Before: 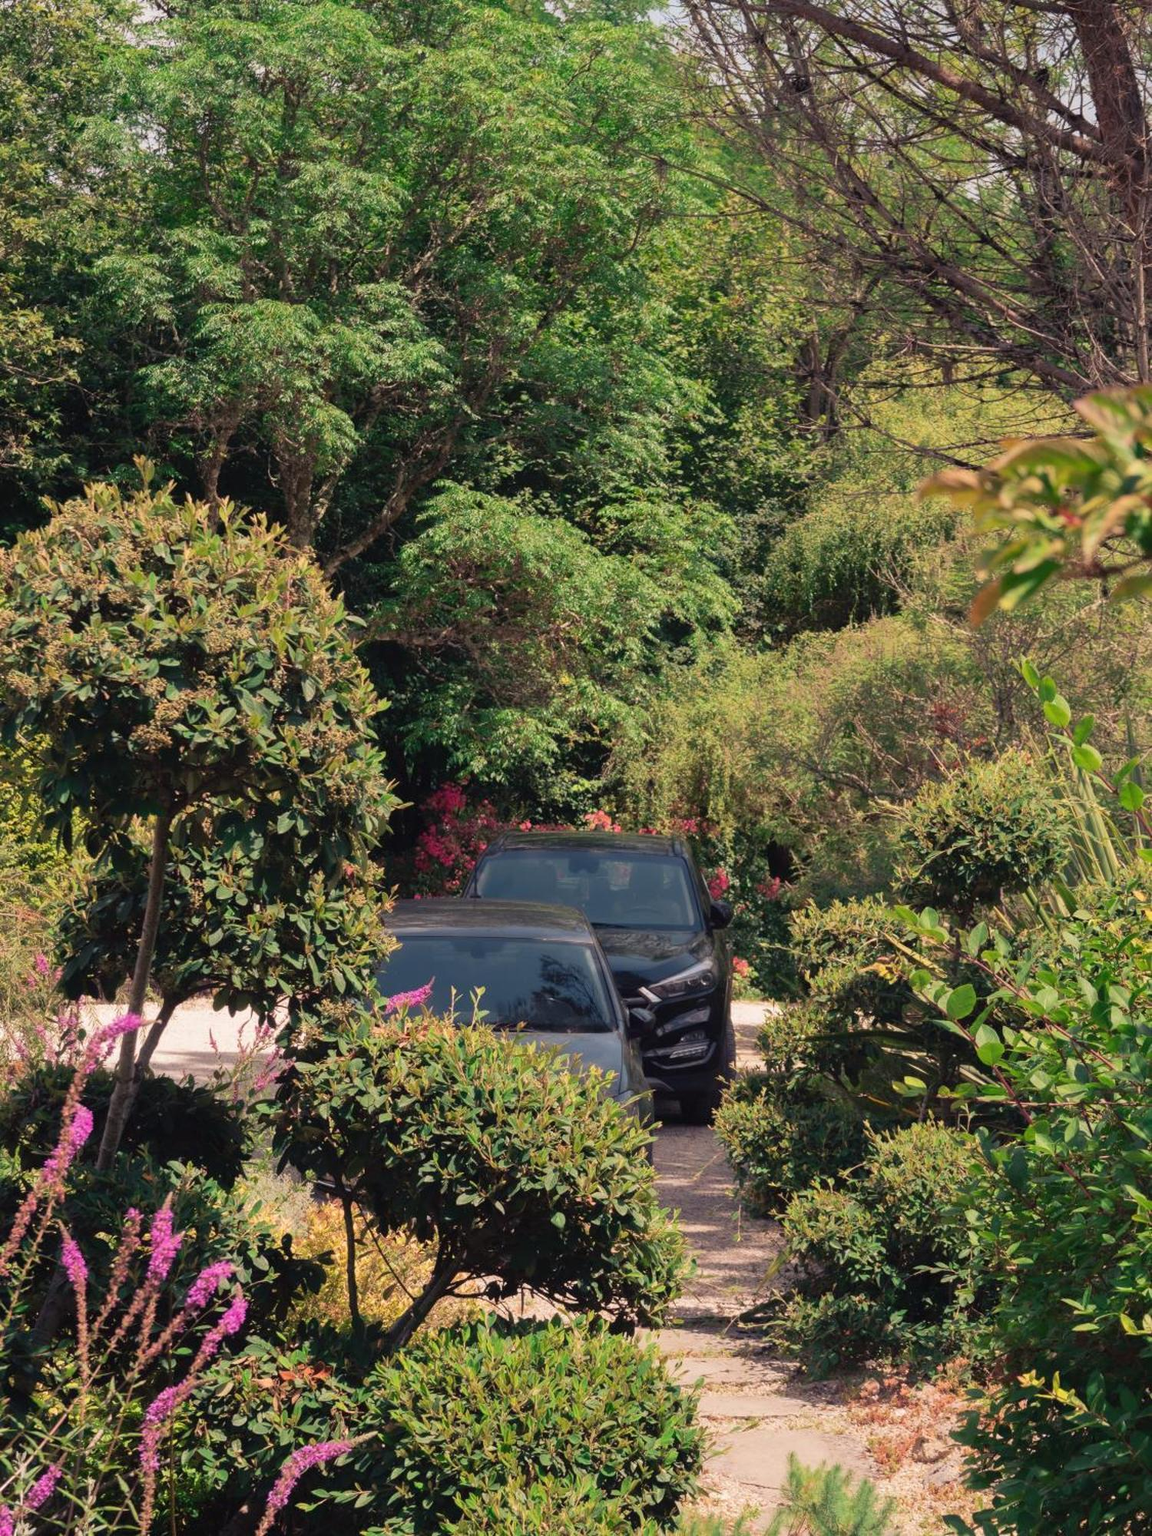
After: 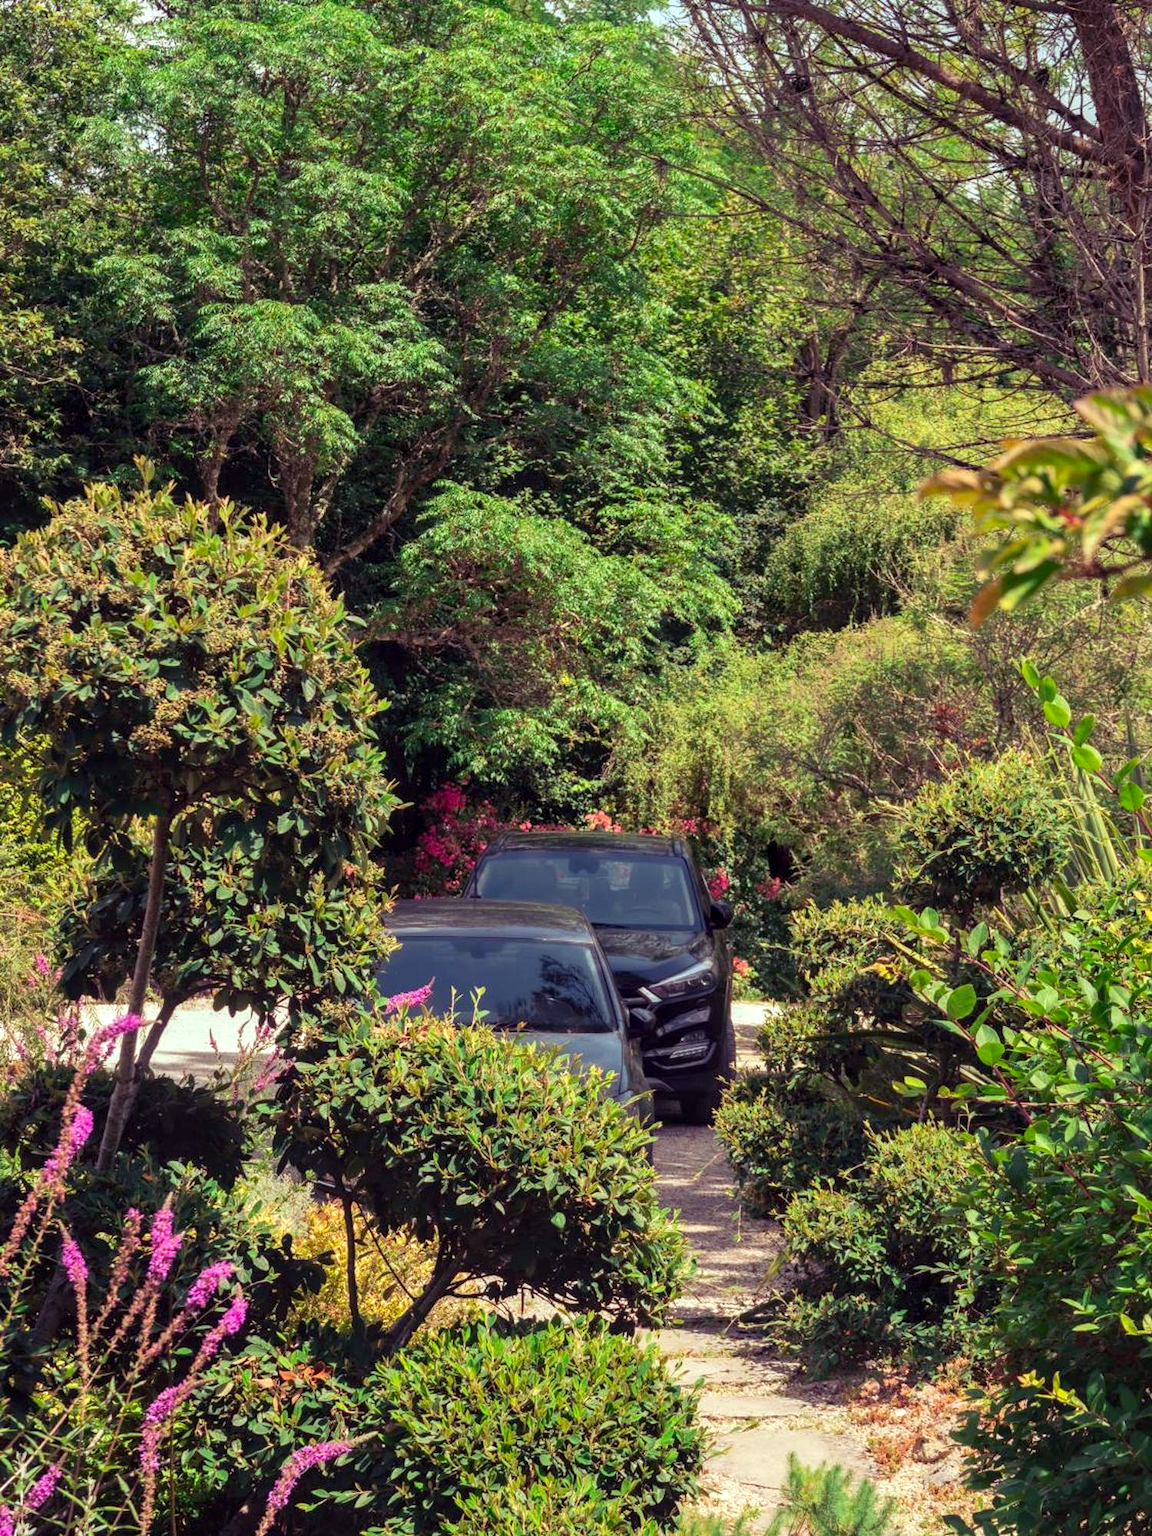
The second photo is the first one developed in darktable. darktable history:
color balance rgb: shadows lift › luminance 0.49%, shadows lift › chroma 6.83%, shadows lift › hue 300.29°, power › hue 208.98°, highlights gain › luminance 20.24%, highlights gain › chroma 2.73%, highlights gain › hue 173.85°, perceptual saturation grading › global saturation 18.05%
local contrast: detail 130%
